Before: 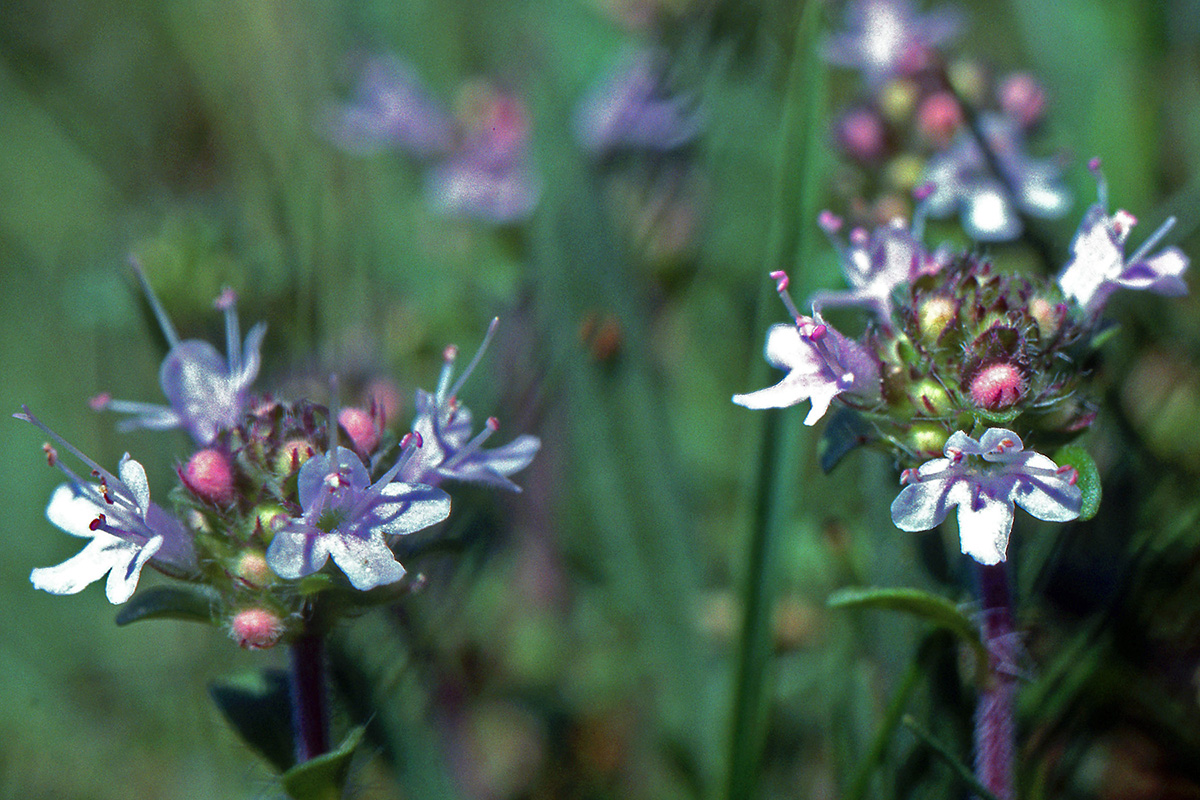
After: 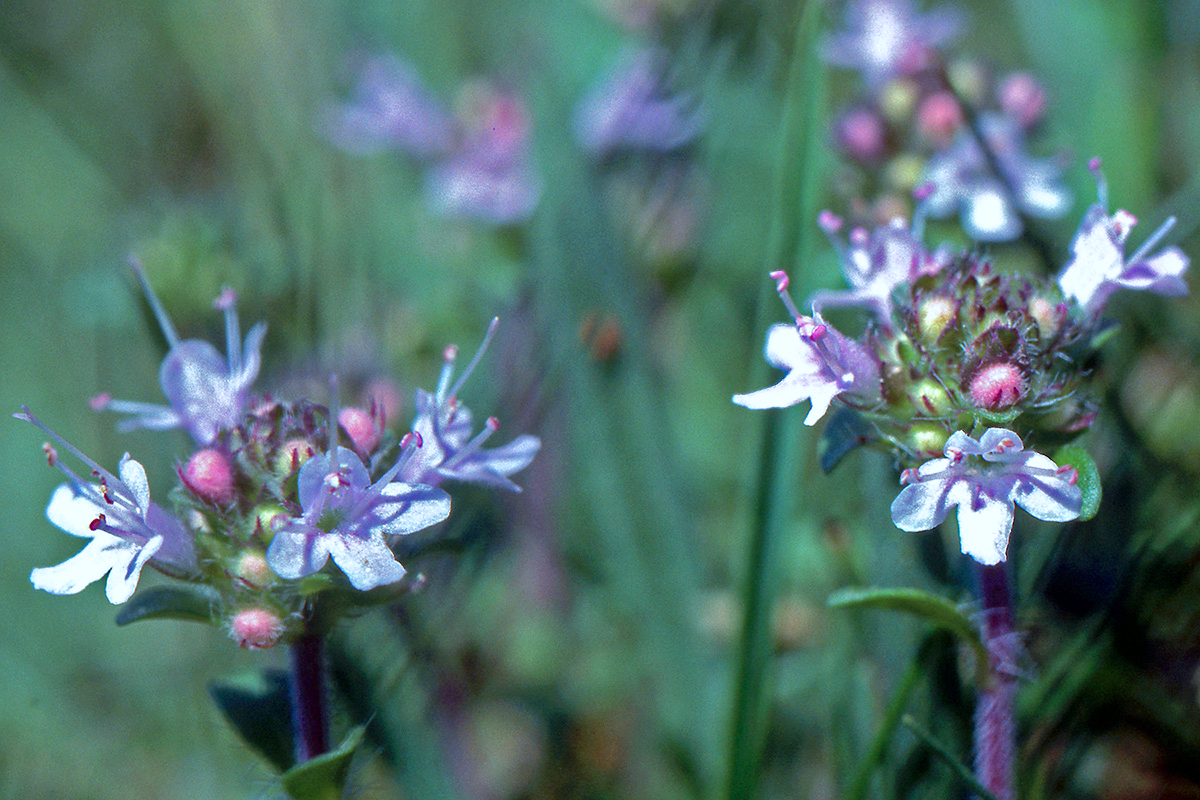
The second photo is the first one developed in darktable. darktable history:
color calibration: gray › normalize channels true, illuminant as shot in camera, x 0.37, y 0.382, temperature 4318.98 K, gamut compression 0.002
